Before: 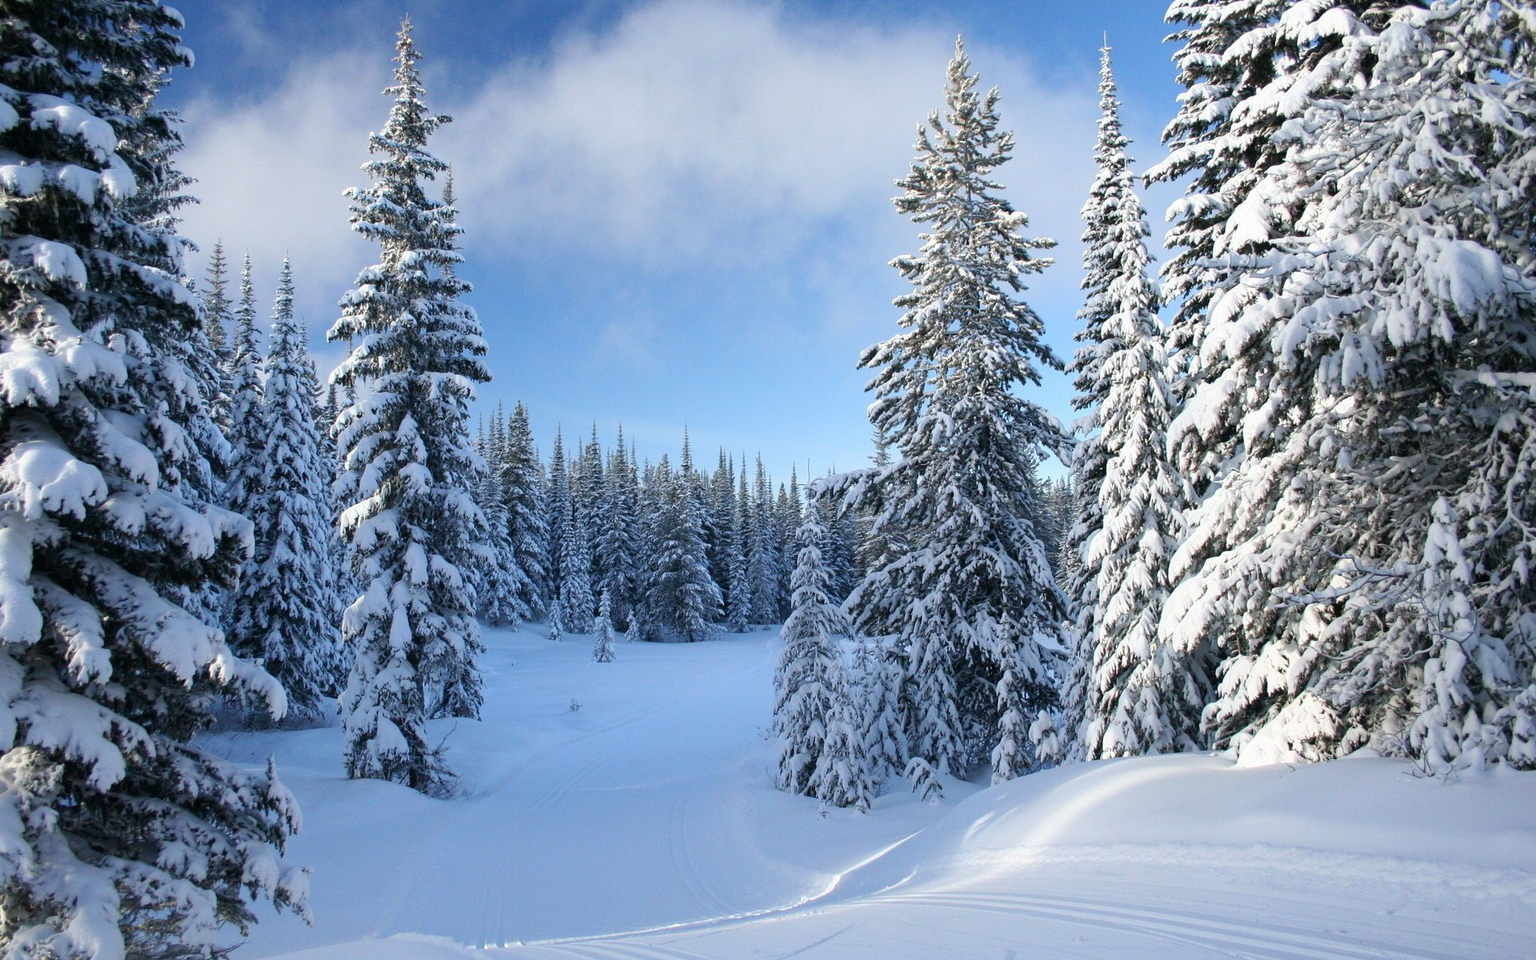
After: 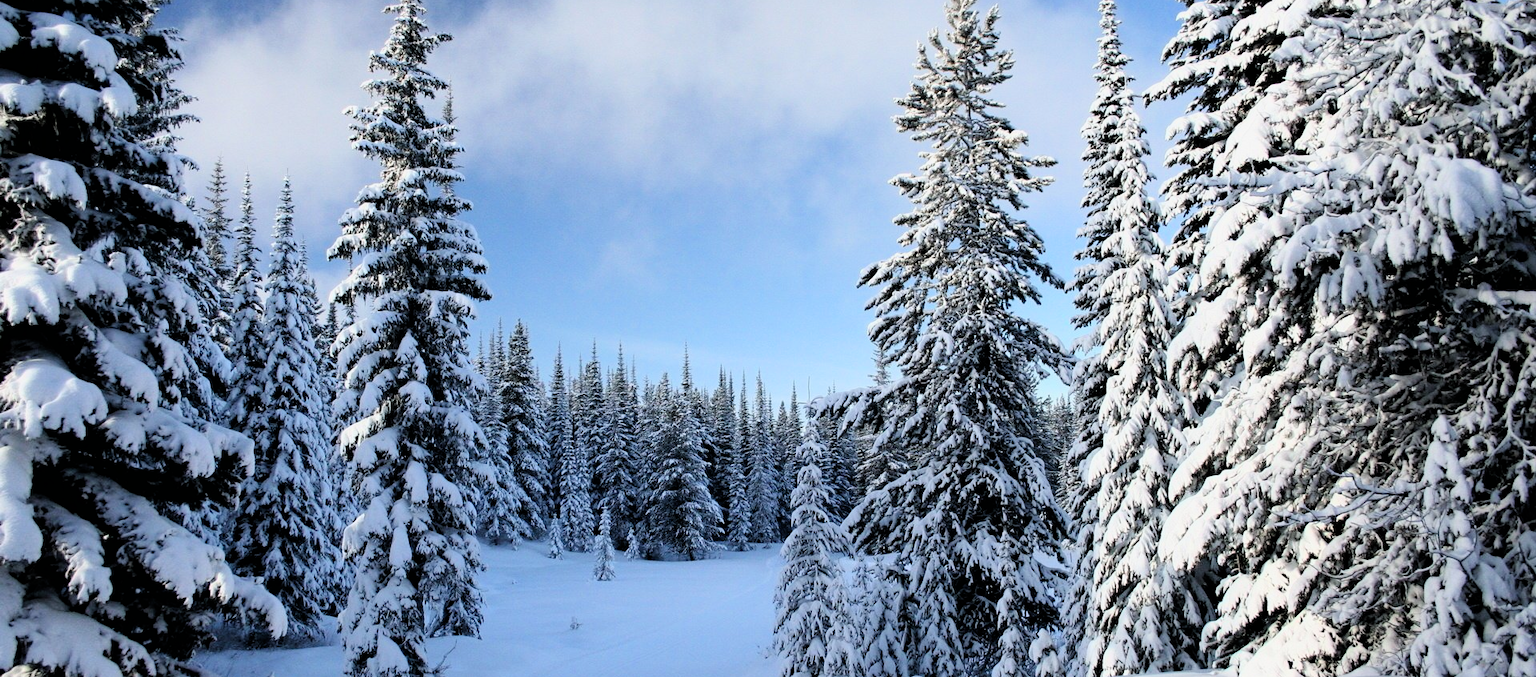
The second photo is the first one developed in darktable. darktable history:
crop and rotate: top 8.542%, bottom 20.832%
filmic rgb: black relative exposure -4.01 EV, white relative exposure 2.99 EV, threshold 5.98 EV, hardness 2.99, contrast 1.514, color science v6 (2022), iterations of high-quality reconstruction 0, enable highlight reconstruction true
